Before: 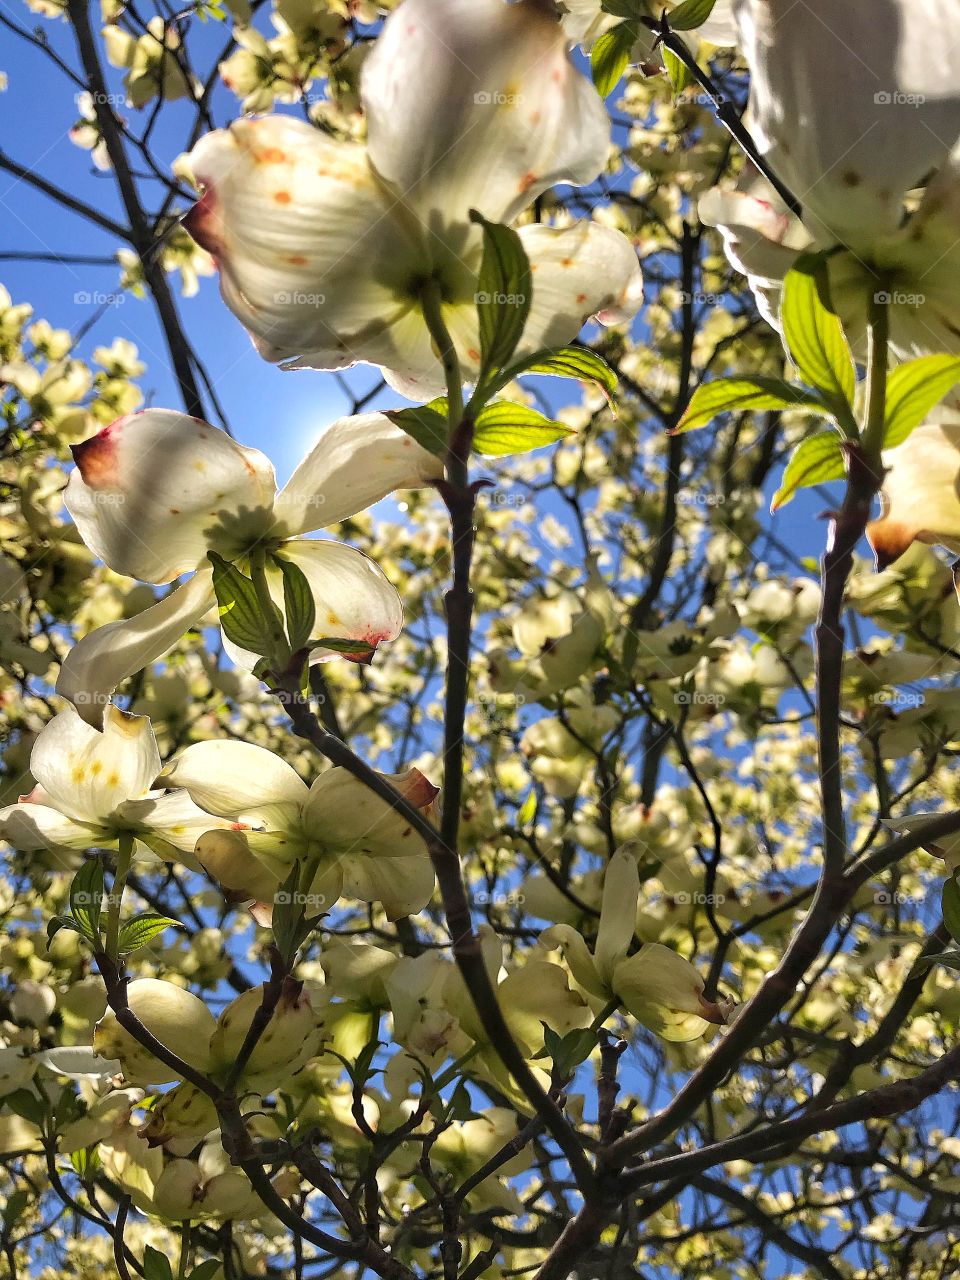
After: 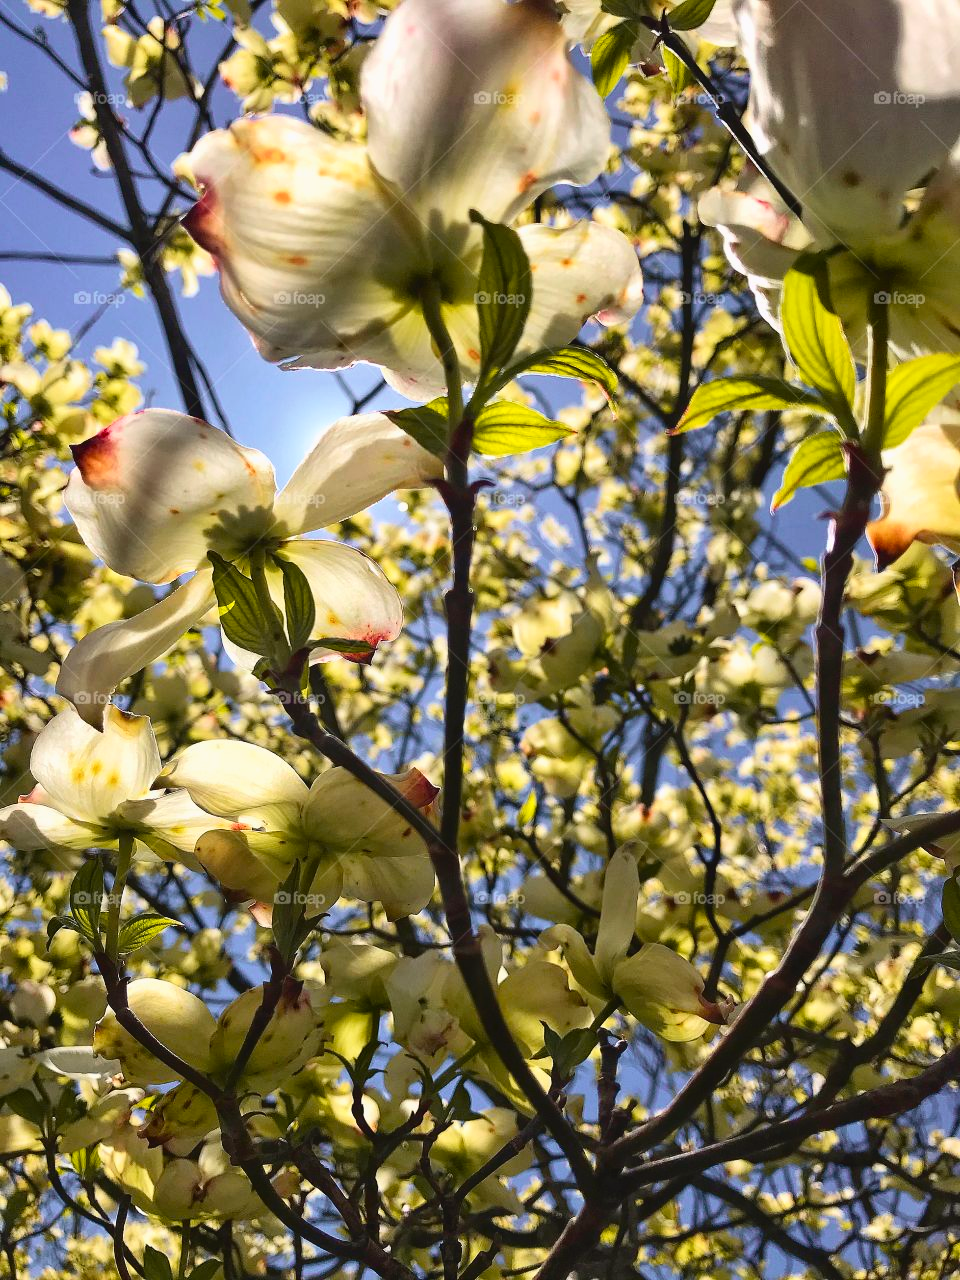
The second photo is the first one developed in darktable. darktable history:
tone curve: curves: ch0 [(0, 0.036) (0.119, 0.115) (0.461, 0.479) (0.715, 0.767) (0.817, 0.865) (1, 0.998)]; ch1 [(0, 0) (0.377, 0.416) (0.44, 0.461) (0.487, 0.49) (0.514, 0.525) (0.538, 0.561) (0.67, 0.713) (1, 1)]; ch2 [(0, 0) (0.38, 0.405) (0.463, 0.445) (0.492, 0.486) (0.529, 0.533) (0.578, 0.59) (0.653, 0.698) (1, 1)], color space Lab, independent channels, preserve colors none
exposure: exposure -0.072 EV, compensate exposure bias true, compensate highlight preservation false
